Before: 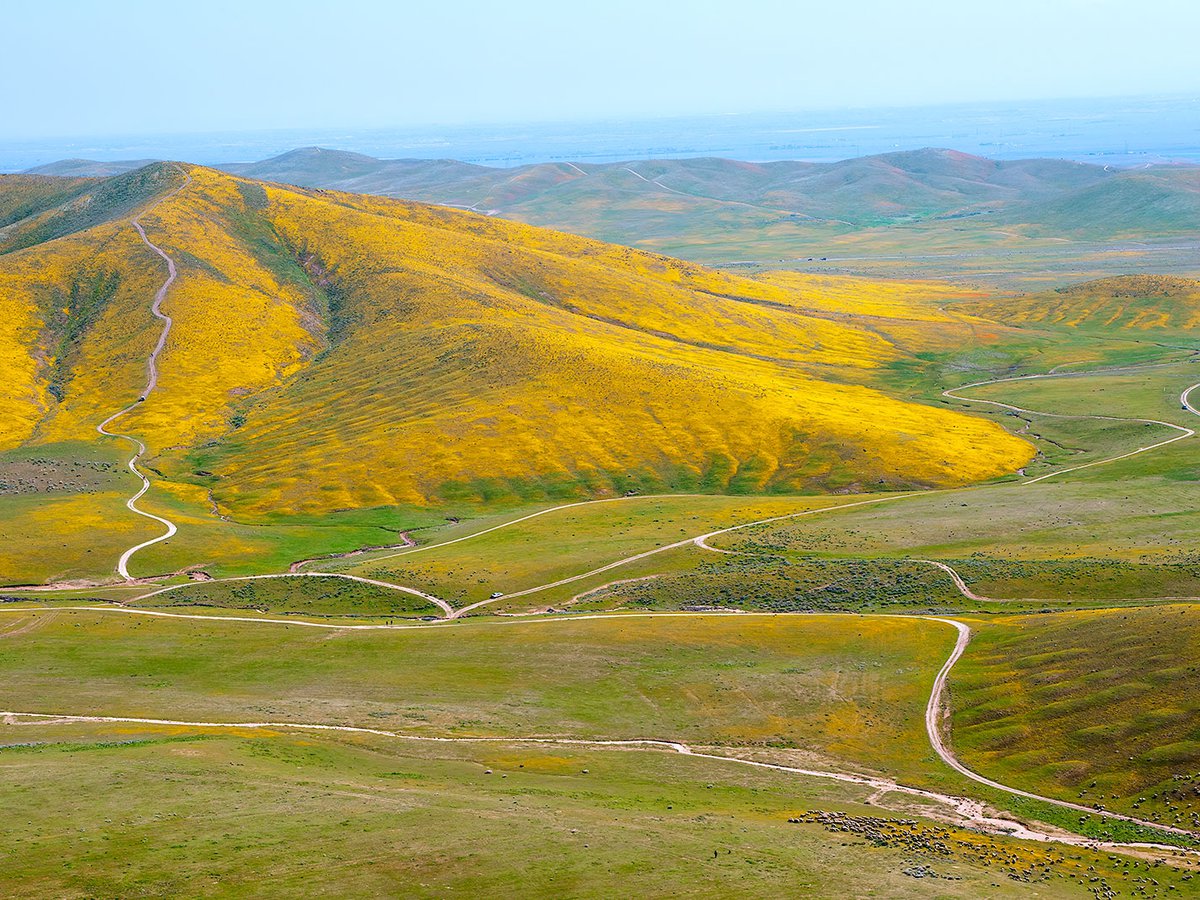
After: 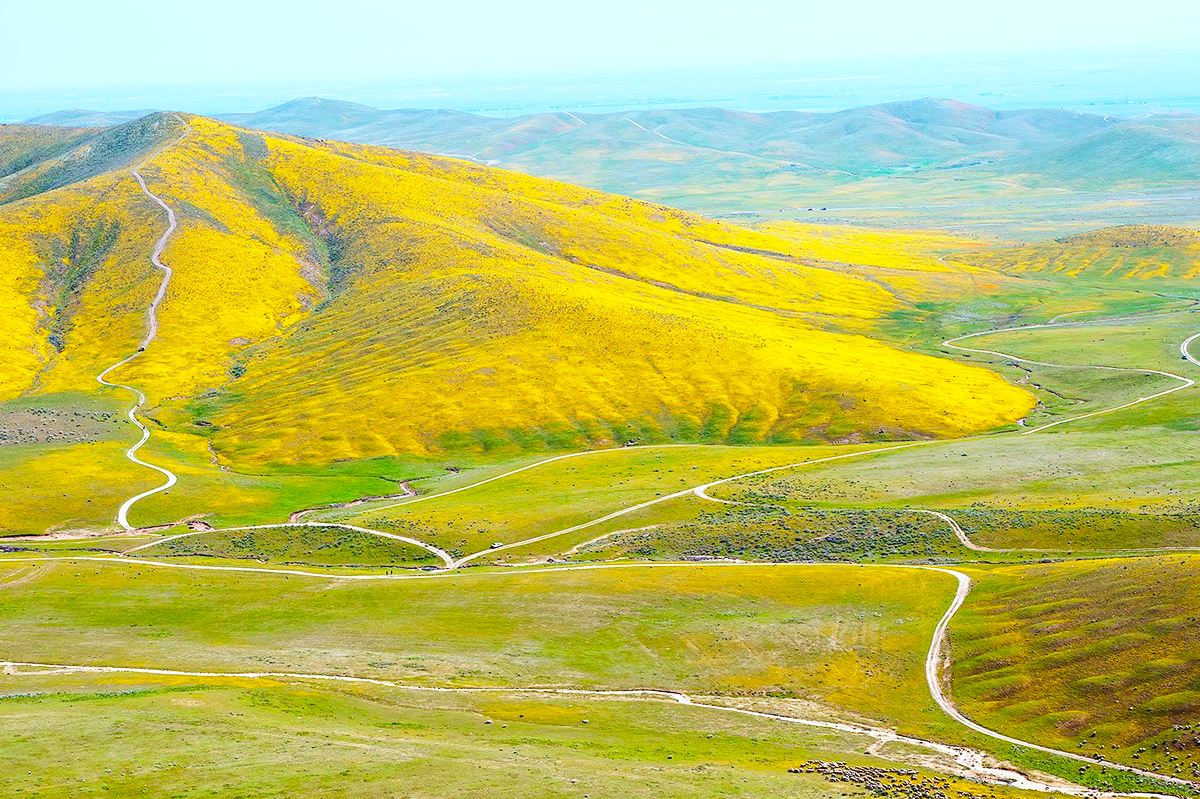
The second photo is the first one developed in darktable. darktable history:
base curve: curves: ch0 [(0, 0) (0.204, 0.334) (0.55, 0.733) (1, 1)], preserve colors none
exposure: compensate highlight preservation false
crop and rotate: top 5.609%, bottom 5.609%
color balance rgb: shadows lift › luminance 0.49%, shadows lift › chroma 6.83%, shadows lift › hue 300.29°, power › hue 208.98°, highlights gain › luminance 20.24%, highlights gain › chroma 2.73%, highlights gain › hue 173.85°, perceptual saturation grading › global saturation 18.05%
